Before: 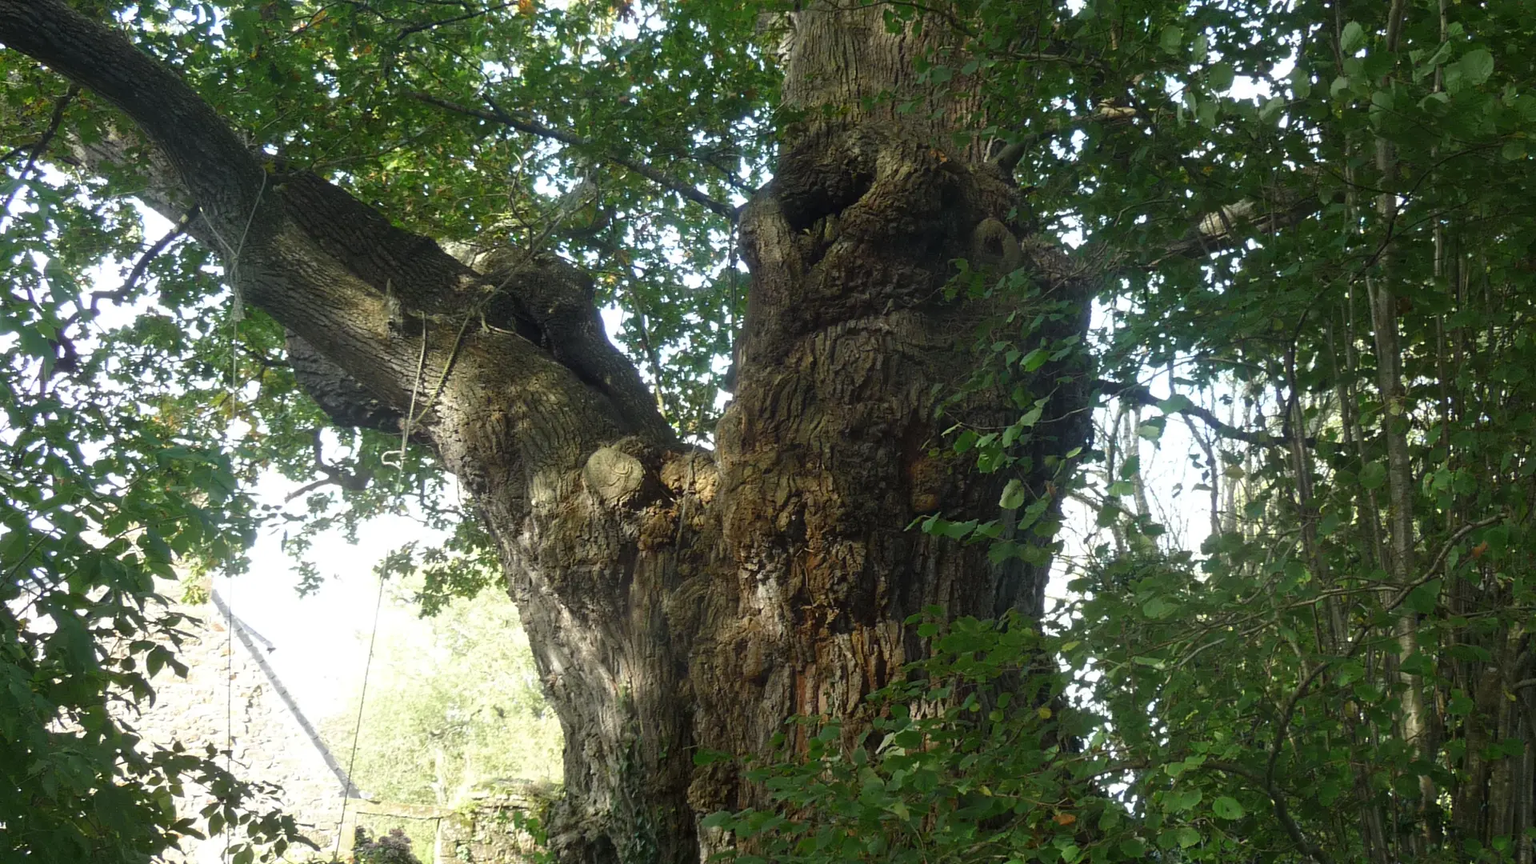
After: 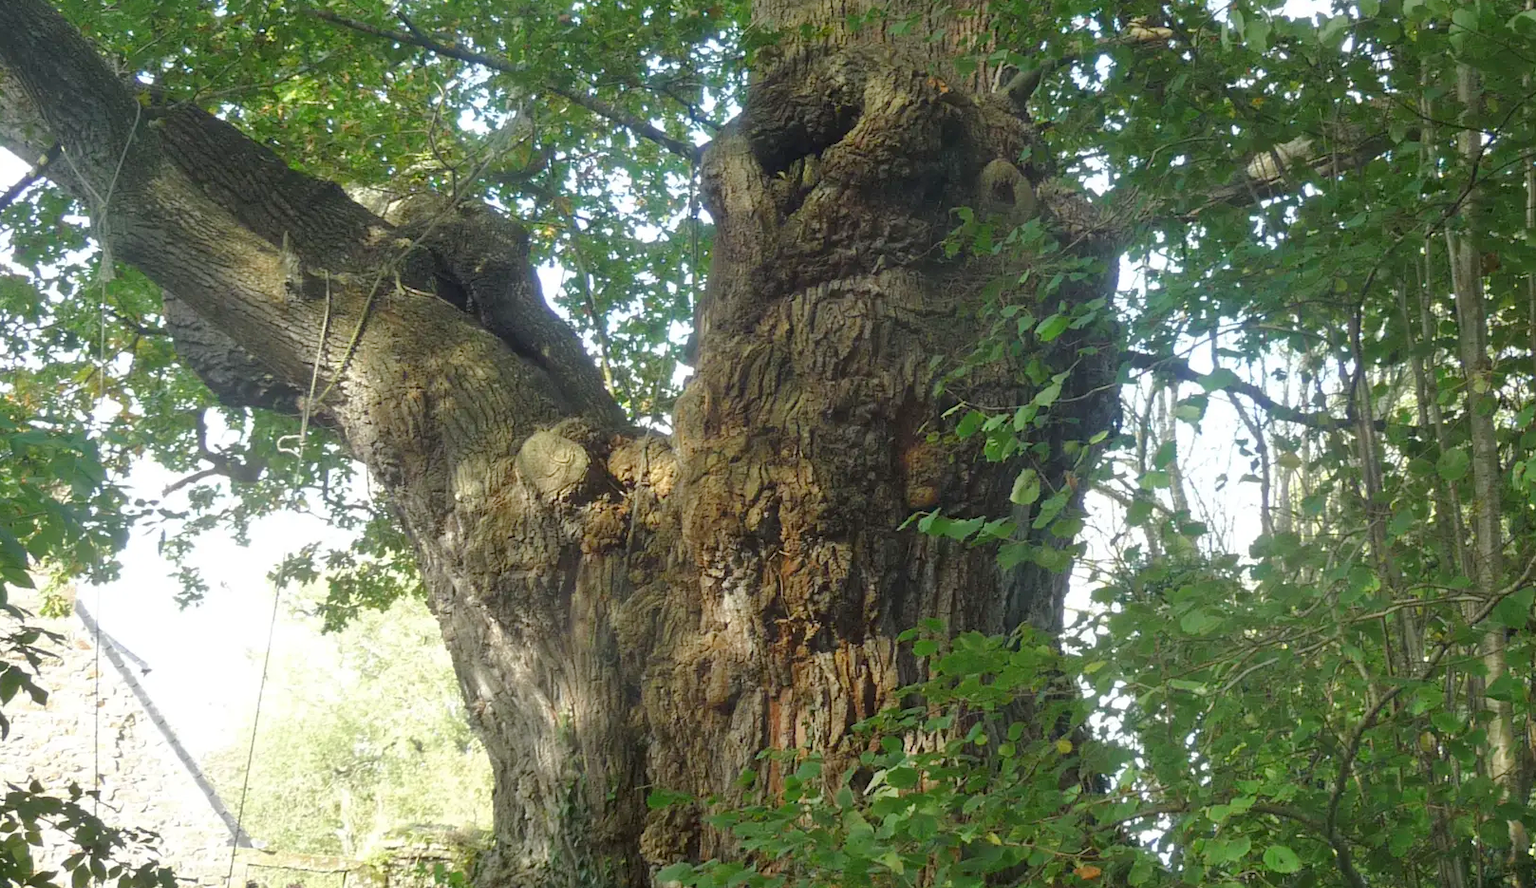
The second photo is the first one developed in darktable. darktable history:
tone equalizer: -7 EV 0.143 EV, -6 EV 0.621 EV, -5 EV 1.15 EV, -4 EV 1.37 EV, -3 EV 1.13 EV, -2 EV 0.6 EV, -1 EV 0.155 EV, smoothing diameter 24.79%, edges refinement/feathering 11.63, preserve details guided filter
crop and rotate: left 9.659%, top 9.734%, right 6.066%, bottom 3.53%
